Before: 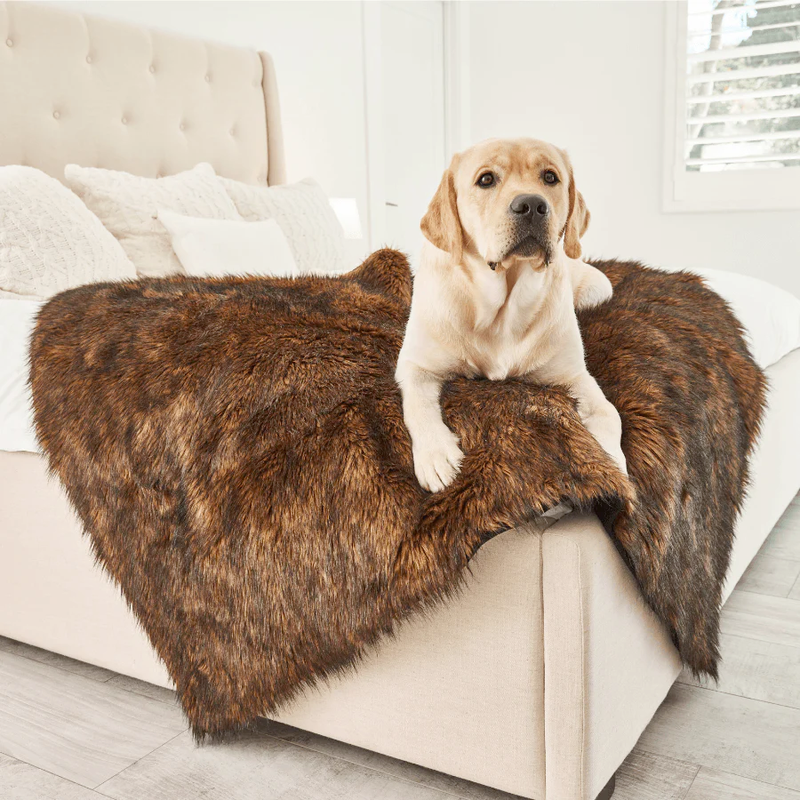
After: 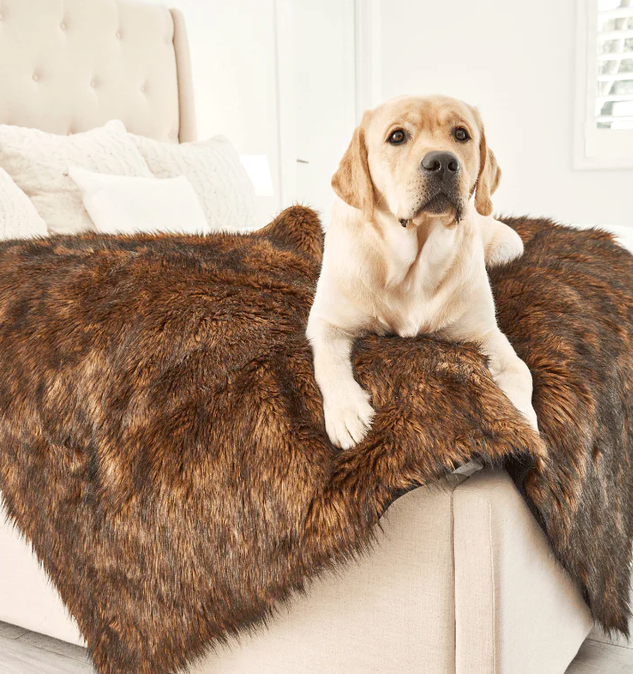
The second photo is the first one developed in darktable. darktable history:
crop: left 11.225%, top 5.381%, right 9.565%, bottom 10.314%
exposure: exposure 0.128 EV, compensate highlight preservation false
